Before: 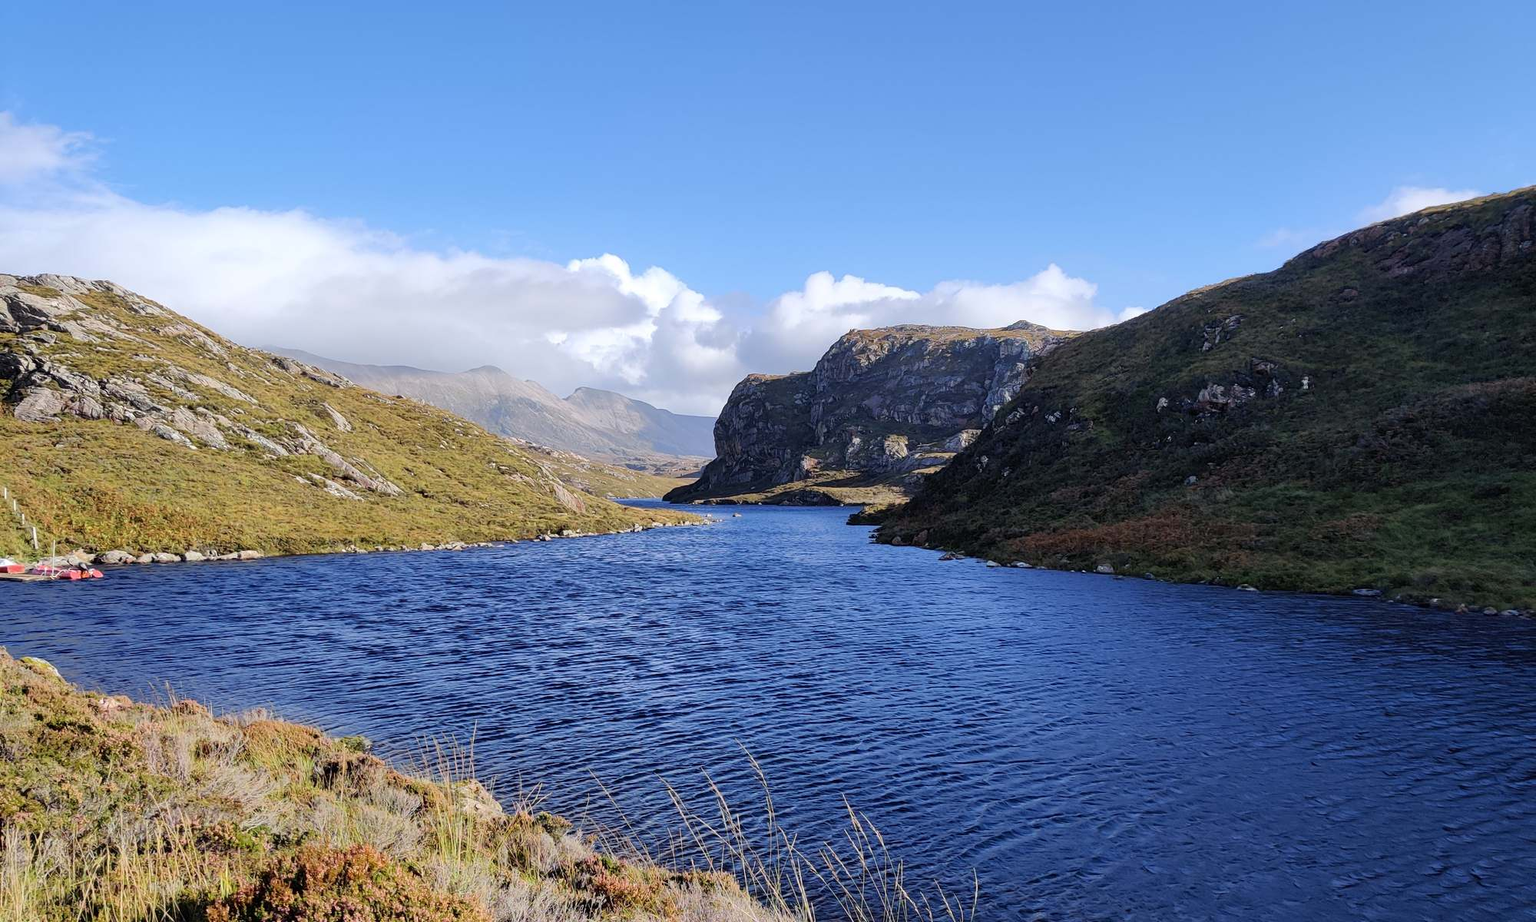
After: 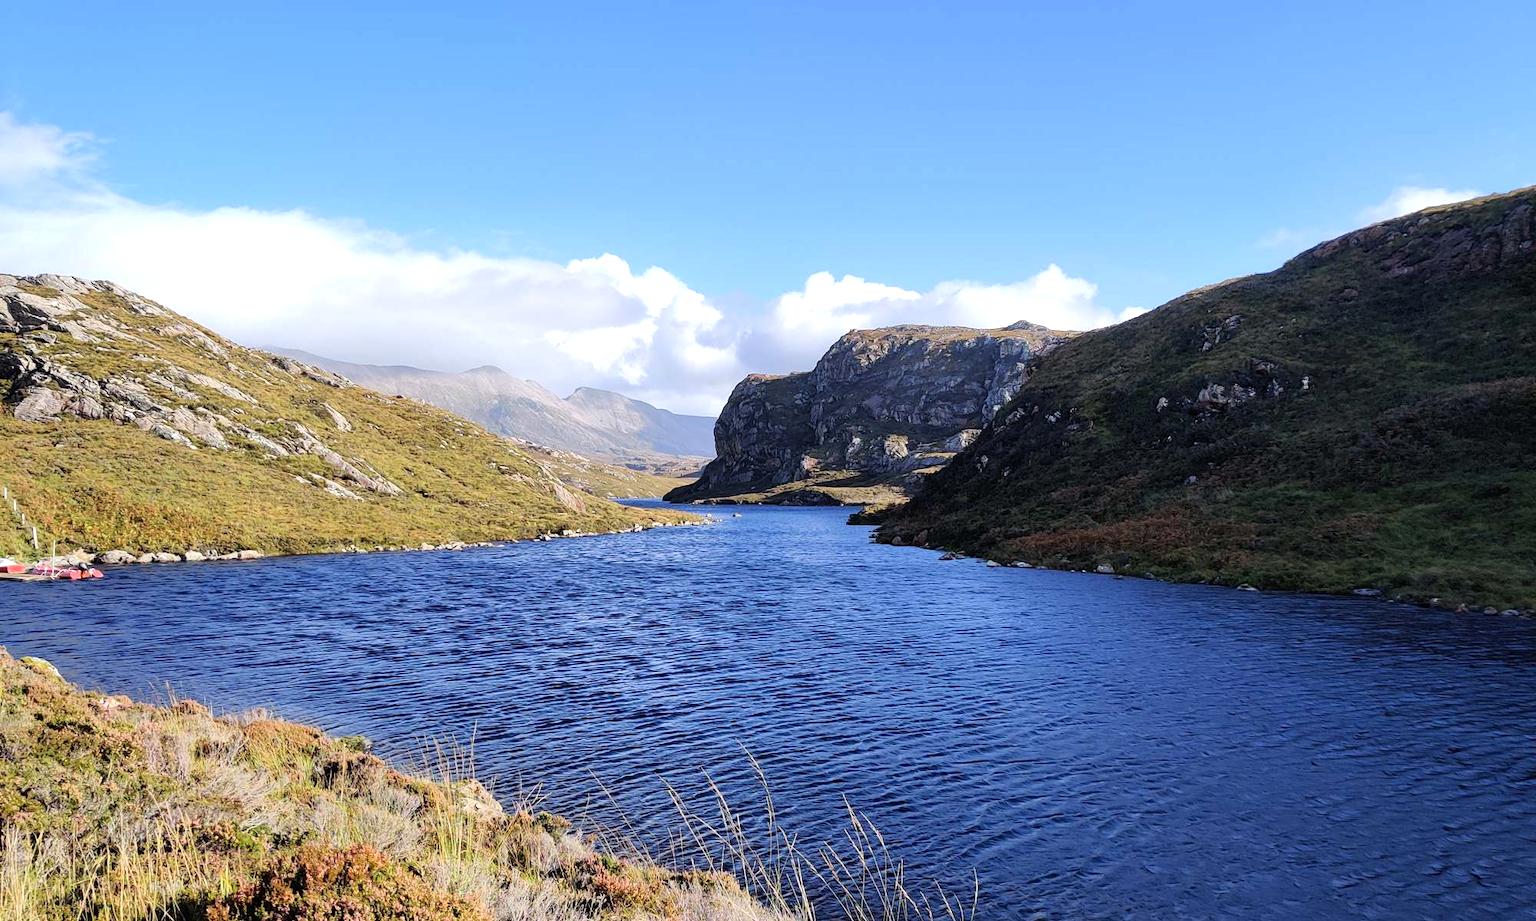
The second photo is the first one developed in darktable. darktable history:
tone equalizer: -8 EV -0.409 EV, -7 EV -0.376 EV, -6 EV -0.301 EV, -5 EV -0.206 EV, -3 EV 0.226 EV, -2 EV 0.321 EV, -1 EV 0.384 EV, +0 EV 0.405 EV
